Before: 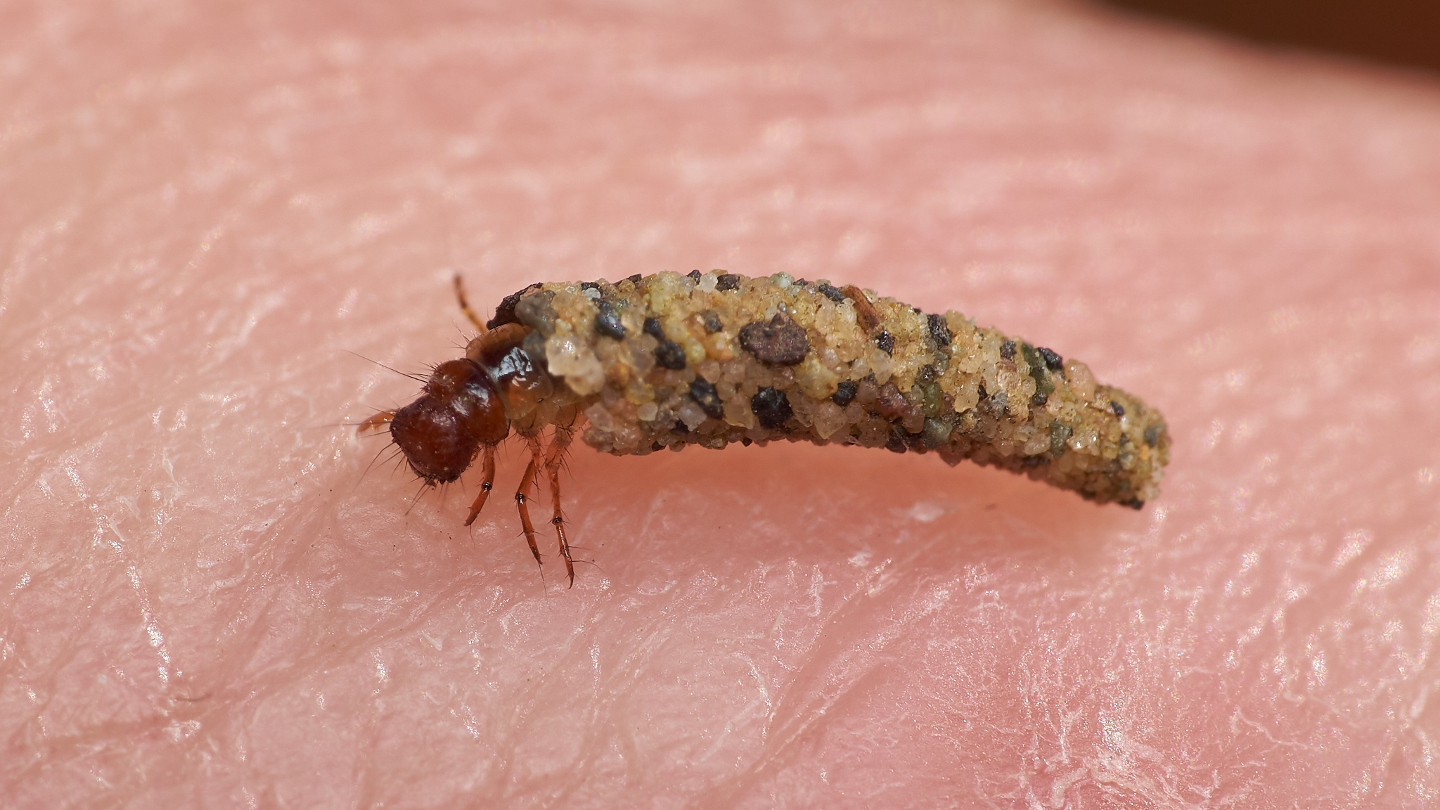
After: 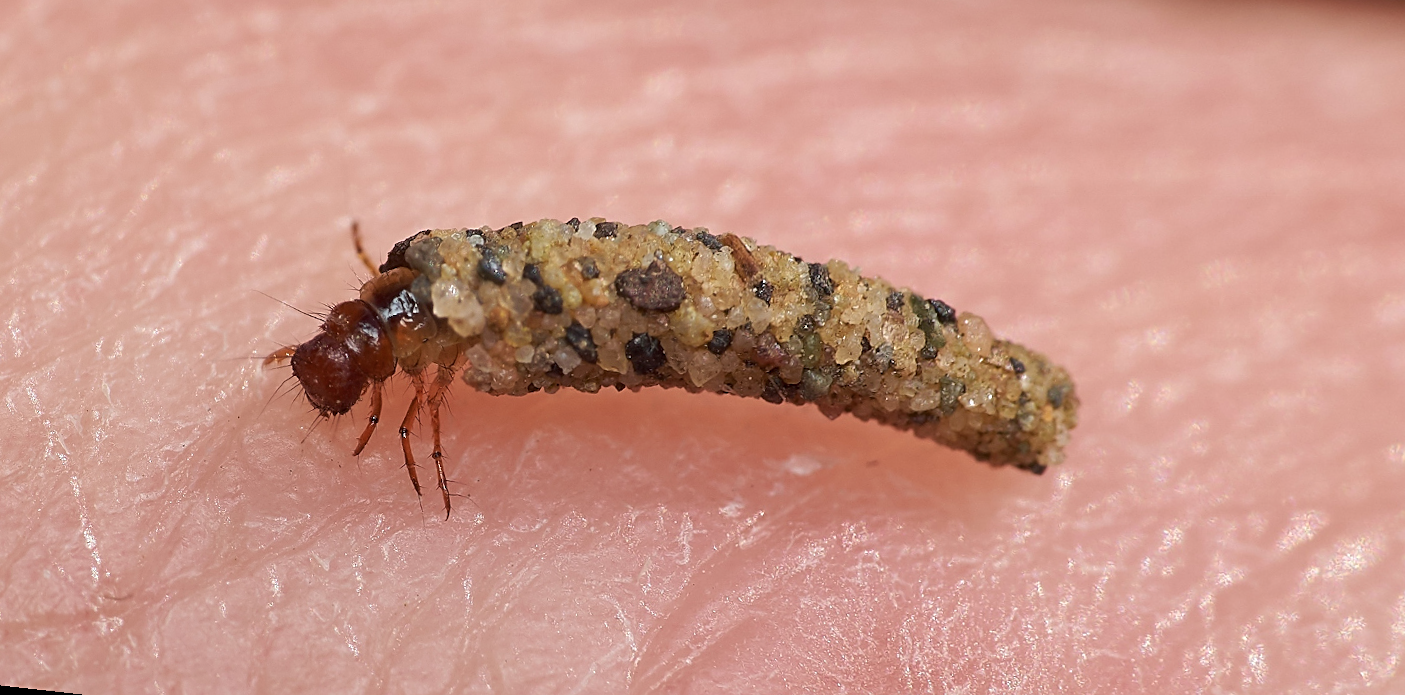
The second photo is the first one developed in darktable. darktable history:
sharpen: on, module defaults
color balance rgb: linear chroma grading › global chroma -0.67%, saturation formula JzAzBz (2021)
rotate and perspective: rotation 1.69°, lens shift (vertical) -0.023, lens shift (horizontal) -0.291, crop left 0.025, crop right 0.988, crop top 0.092, crop bottom 0.842
